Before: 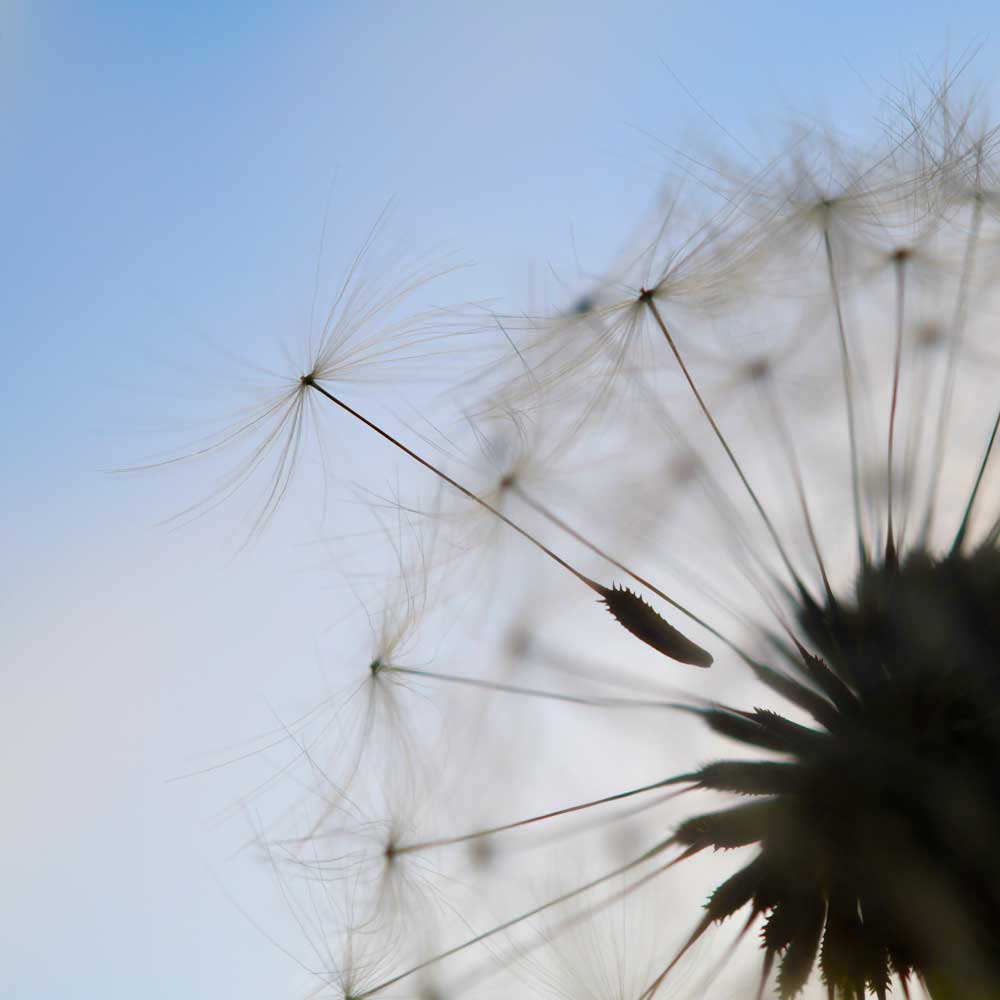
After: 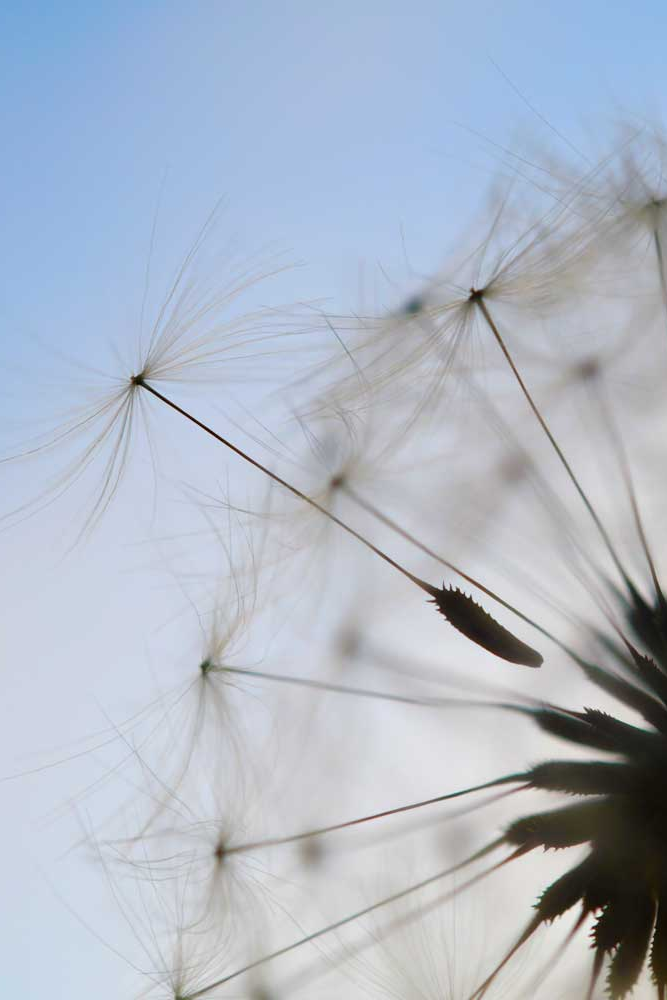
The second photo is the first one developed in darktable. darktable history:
crop: left 17.059%, right 16.203%
